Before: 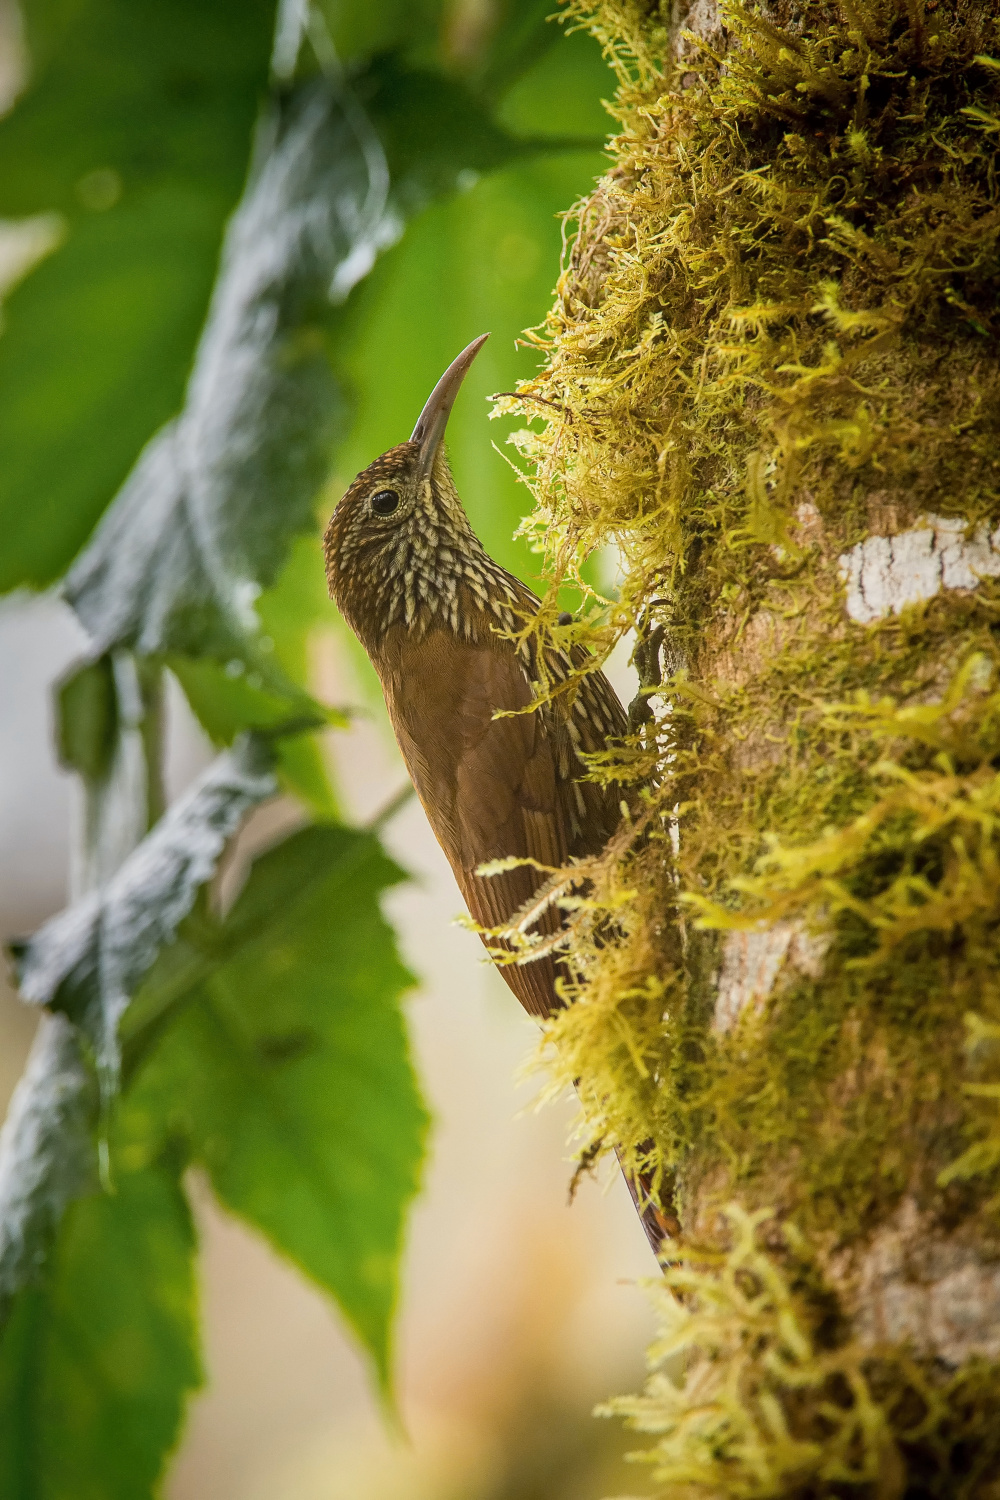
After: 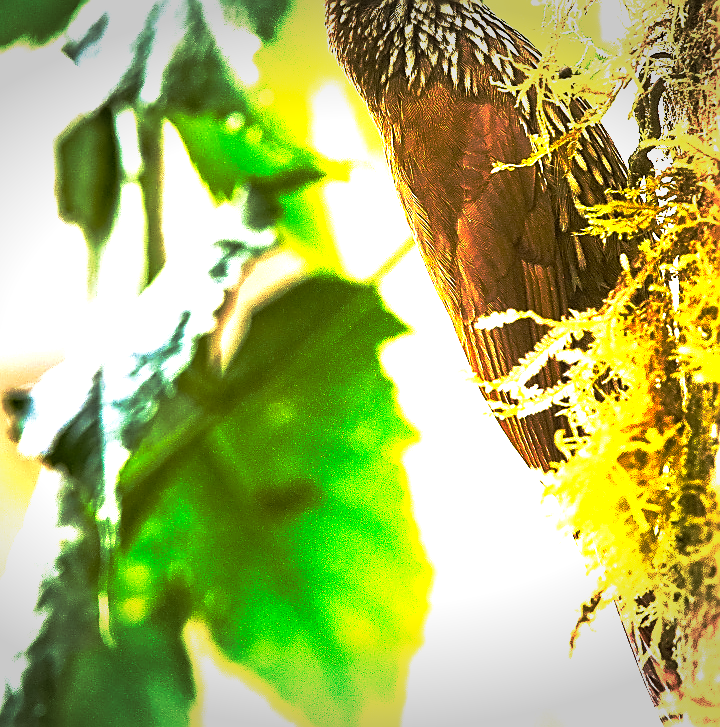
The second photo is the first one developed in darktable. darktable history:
sharpen: radius 1.414, amount 1.249, threshold 0.805
crop: top 36.484%, right 27.93%, bottom 15.006%
exposure: black level correction 0, exposure 1.001 EV, compensate highlight preservation false
tone equalizer: -8 EV -0.782 EV, -7 EV -0.675 EV, -6 EV -0.587 EV, -5 EV -0.421 EV, -3 EV 0.381 EV, -2 EV 0.6 EV, -1 EV 0.682 EV, +0 EV 0.731 EV
velvia: strength 44.56%
color balance rgb: perceptual saturation grading › global saturation 15.308%, perceptual saturation grading › highlights -19.272%, perceptual saturation grading › shadows 19.697%, perceptual brilliance grading › highlights 10.234%, perceptual brilliance grading › mid-tones 5.734%, global vibrance 20%
vignetting: fall-off start 99.52%, brightness -0.415, saturation -0.291, width/height ratio 1.325
base curve: curves: ch0 [(0, 0) (0.564, 0.291) (0.802, 0.731) (1, 1)], preserve colors none
